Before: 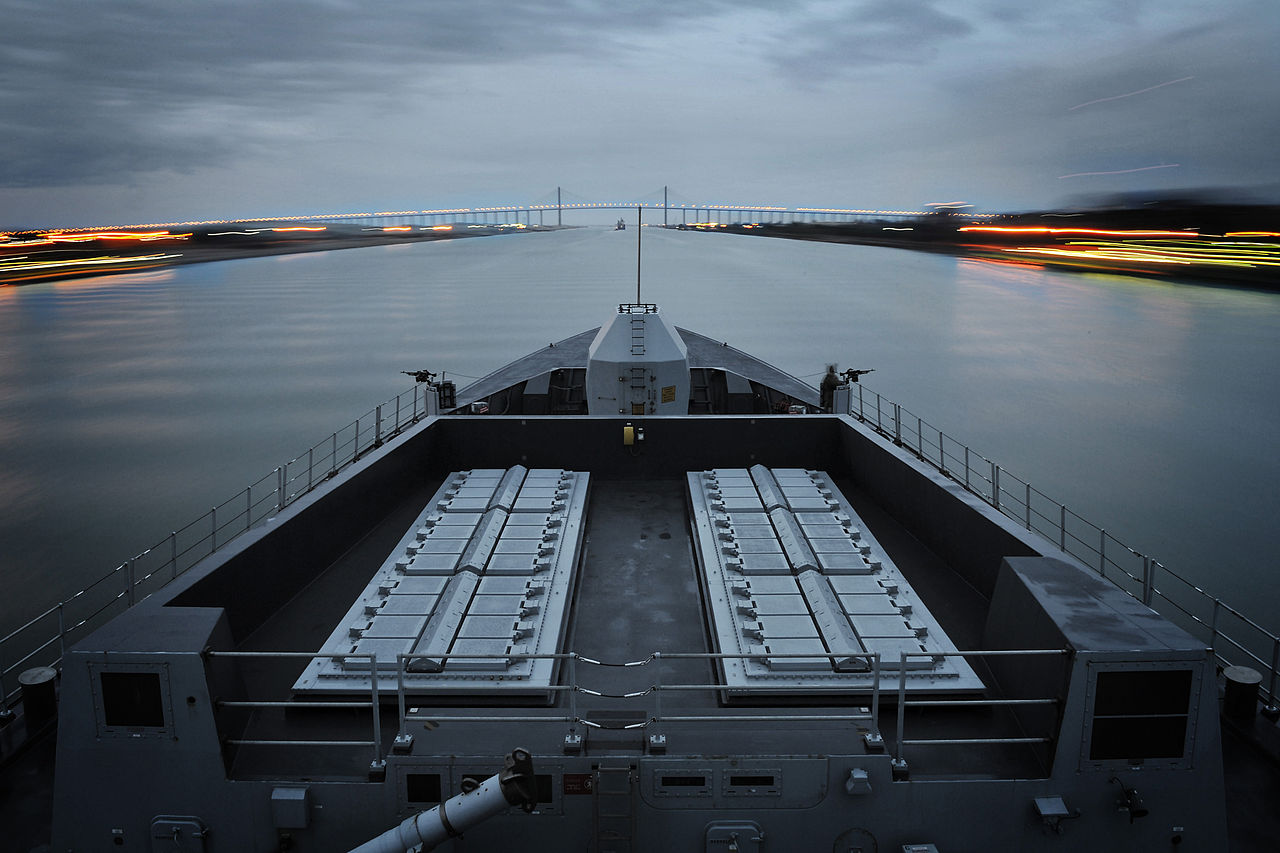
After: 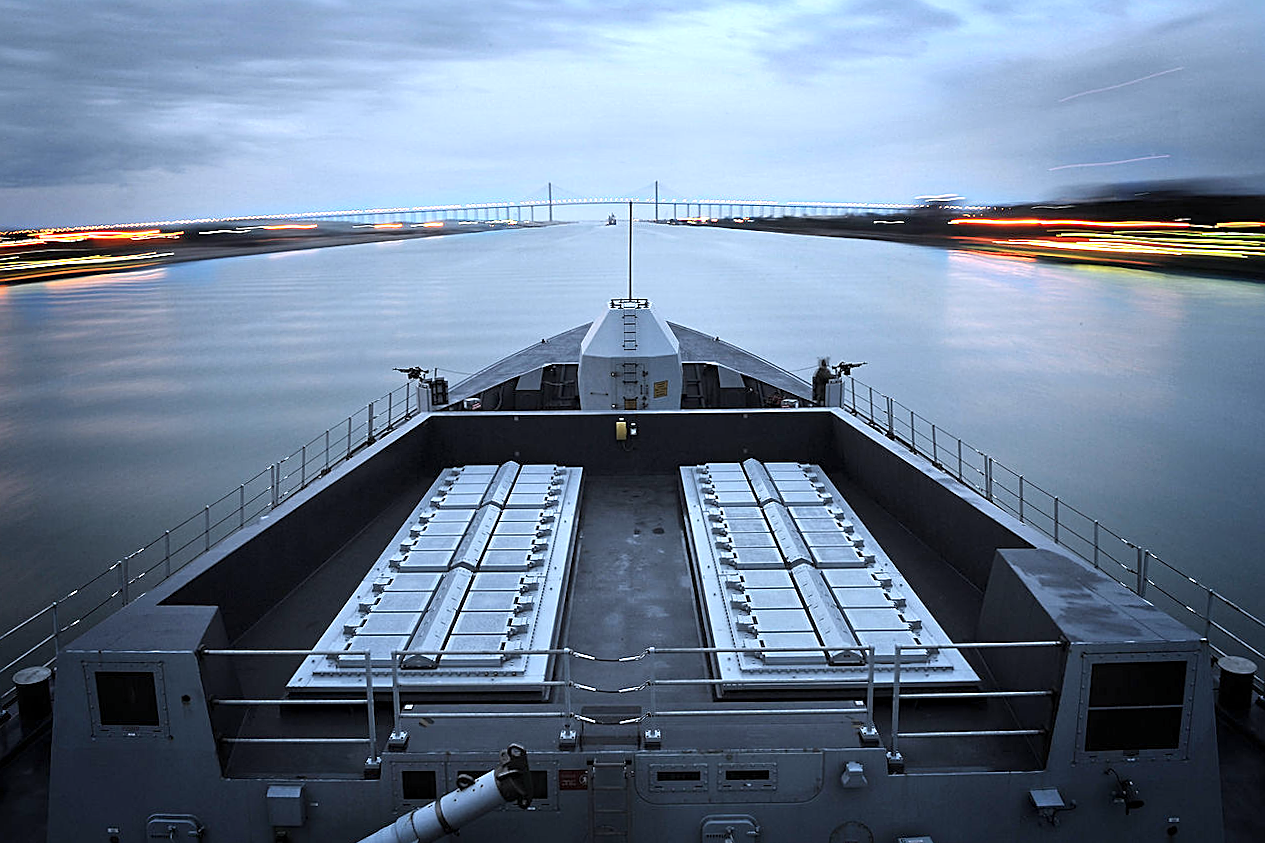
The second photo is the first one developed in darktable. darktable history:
sharpen: on, module defaults
color calibration: illuminant as shot in camera, x 0.358, y 0.373, temperature 4628.91 K
exposure: black level correction 0.001, exposure 0.955 EV, compensate exposure bias true, compensate highlight preservation false
rotate and perspective: rotation -0.45°, automatic cropping original format, crop left 0.008, crop right 0.992, crop top 0.012, crop bottom 0.988
